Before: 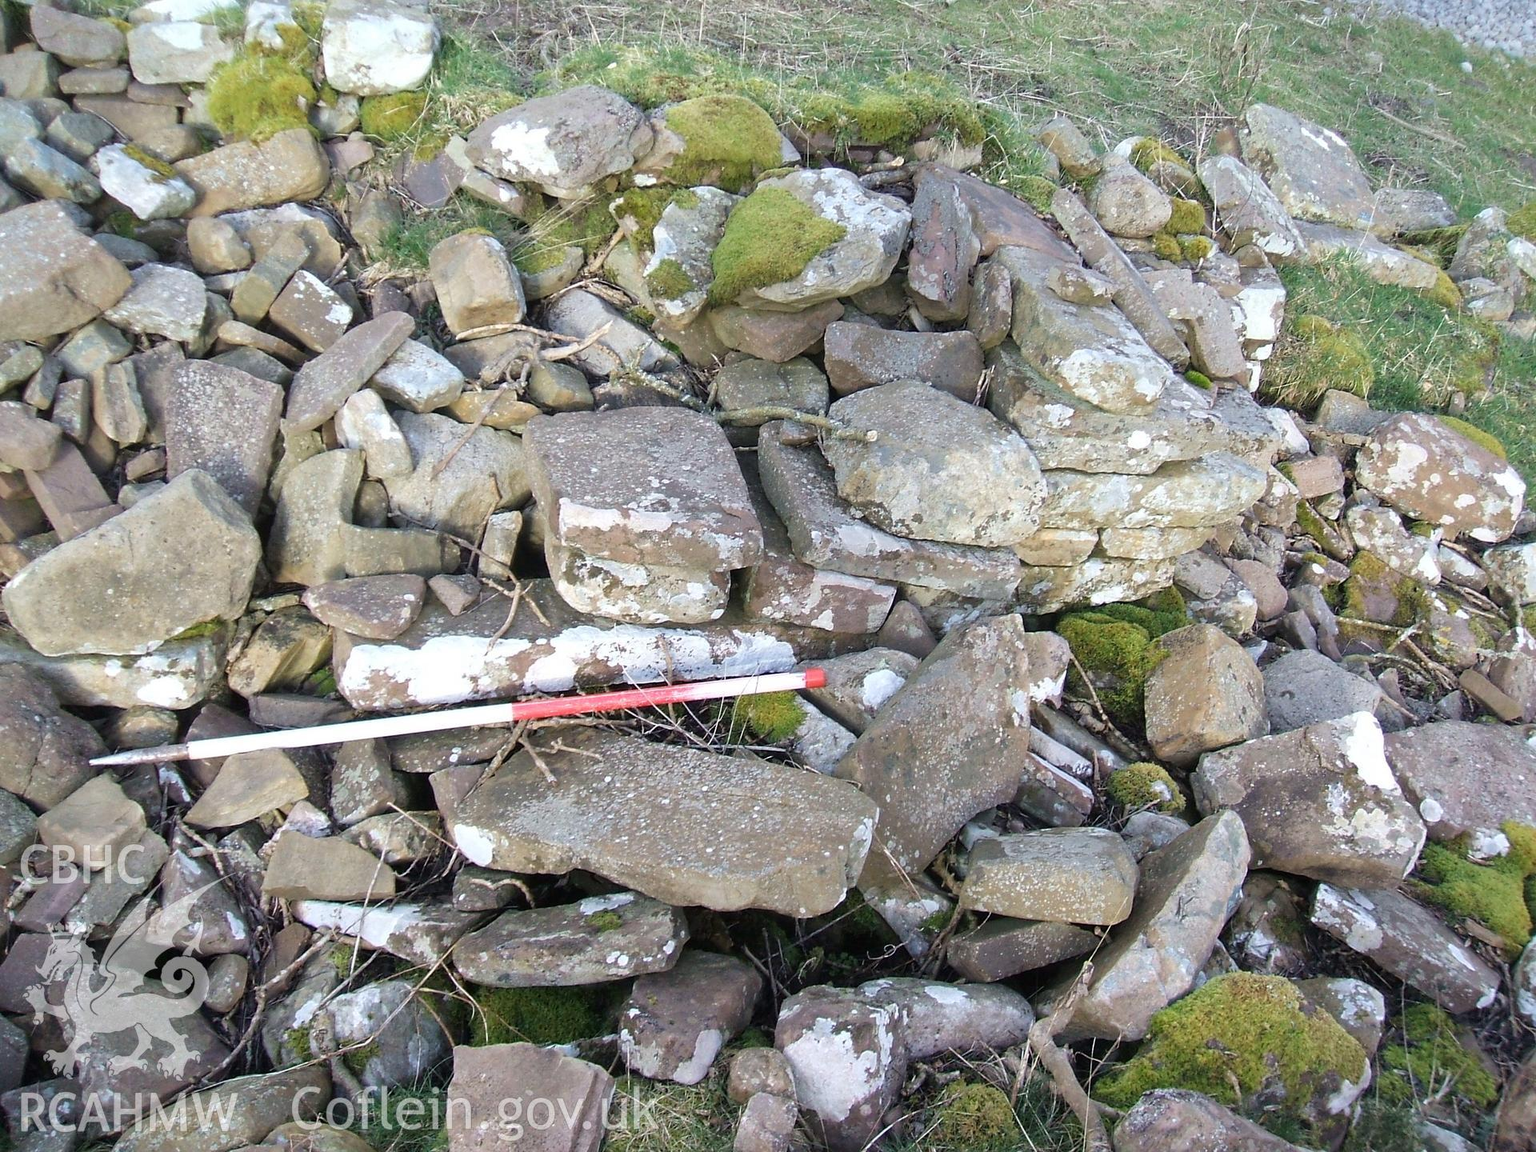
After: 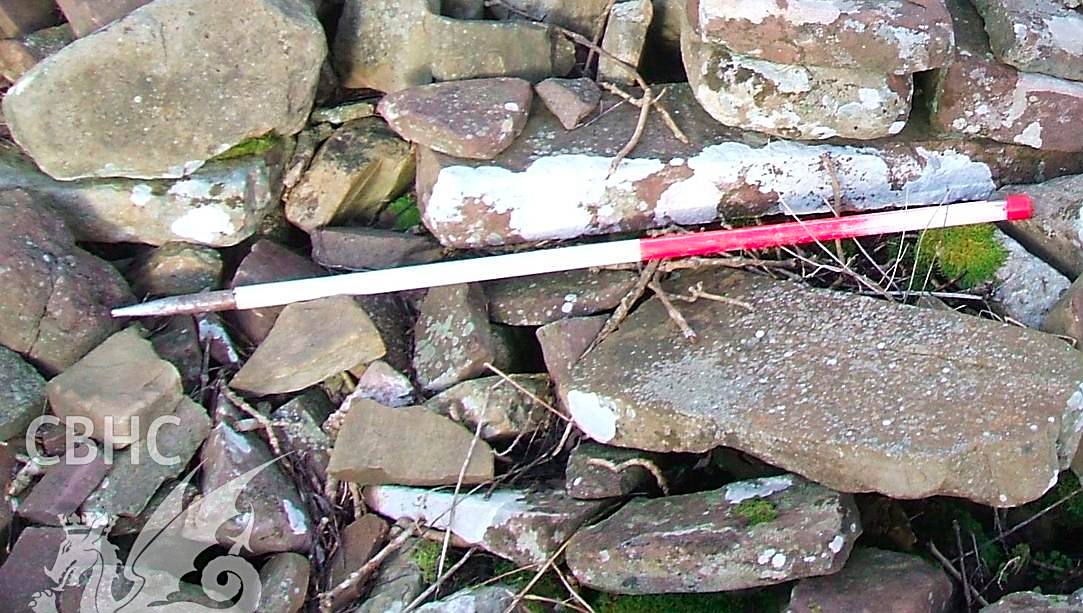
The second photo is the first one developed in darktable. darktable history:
crop: top 44.483%, right 43.593%, bottom 12.892%
color contrast: green-magenta contrast 1.73, blue-yellow contrast 1.15
color correction: saturation 0.99
sharpen: on, module defaults
